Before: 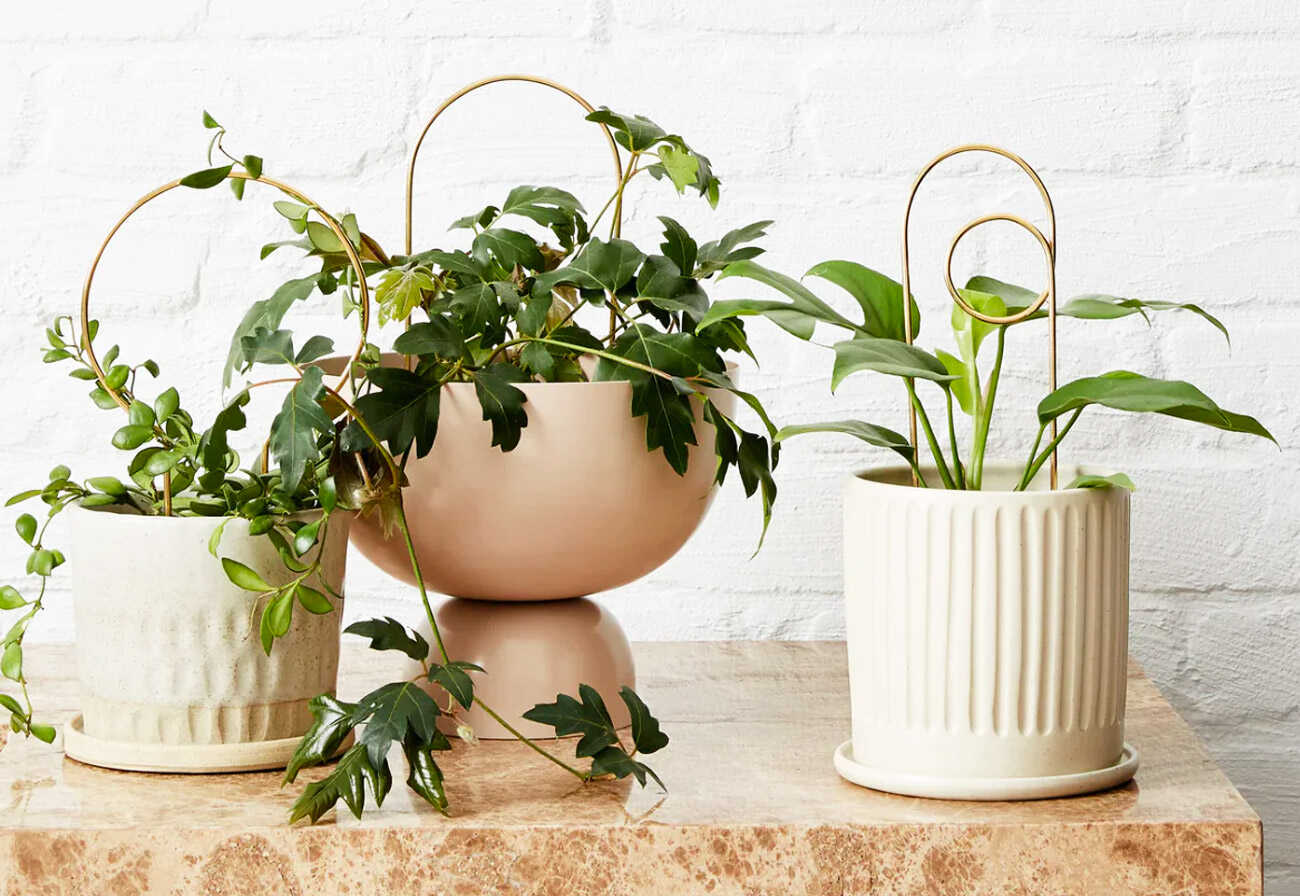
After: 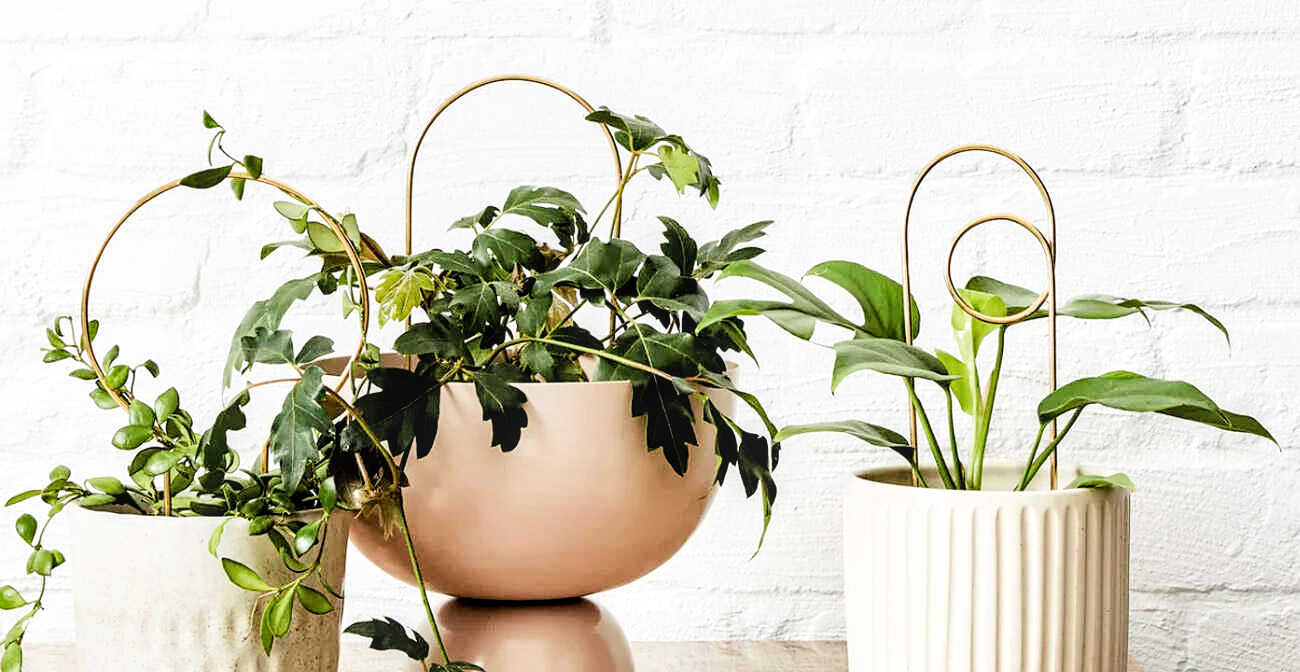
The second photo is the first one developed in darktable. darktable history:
exposure: compensate highlight preservation false
local contrast: on, module defaults
filmic rgb: black relative exposure -7.78 EV, white relative exposure 4.4 EV, target black luminance 0%, hardness 3.75, latitude 50.66%, contrast 1.066, highlights saturation mix 8.87%, shadows ↔ highlights balance -0.278%
sharpen: amount 0.204
crop: bottom 24.988%
tone equalizer: -8 EV -0.394 EV, -7 EV -0.38 EV, -6 EV -0.355 EV, -5 EV -0.186 EV, -3 EV 0.219 EV, -2 EV 0.32 EV, -1 EV 0.4 EV, +0 EV 0.405 EV, edges refinement/feathering 500, mask exposure compensation -1.57 EV, preserve details no
shadows and highlights: radius 46.29, white point adjustment 6.51, compress 80.01%, soften with gaussian
